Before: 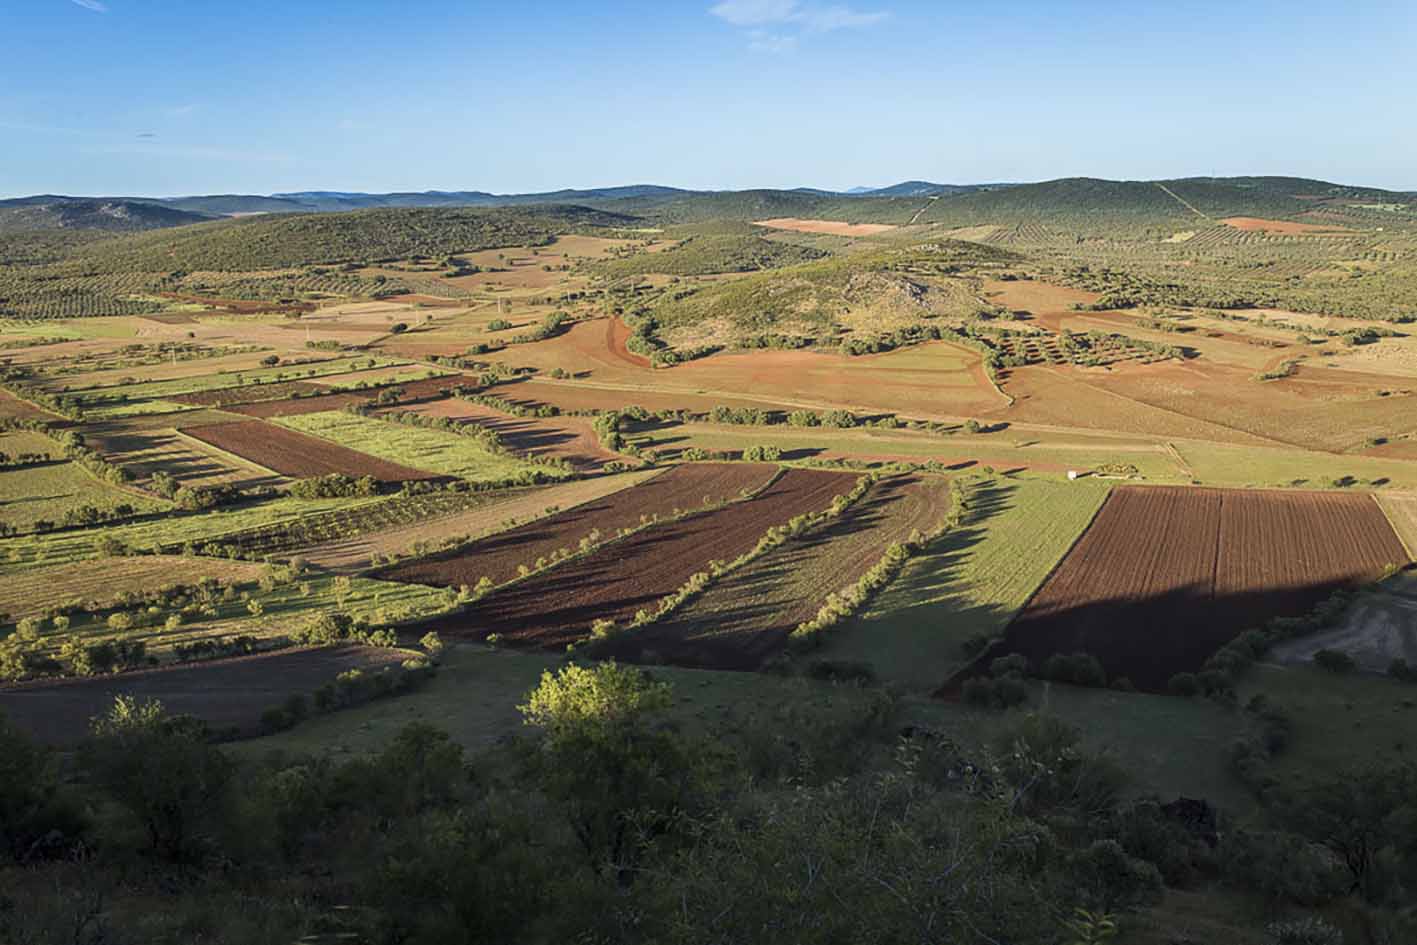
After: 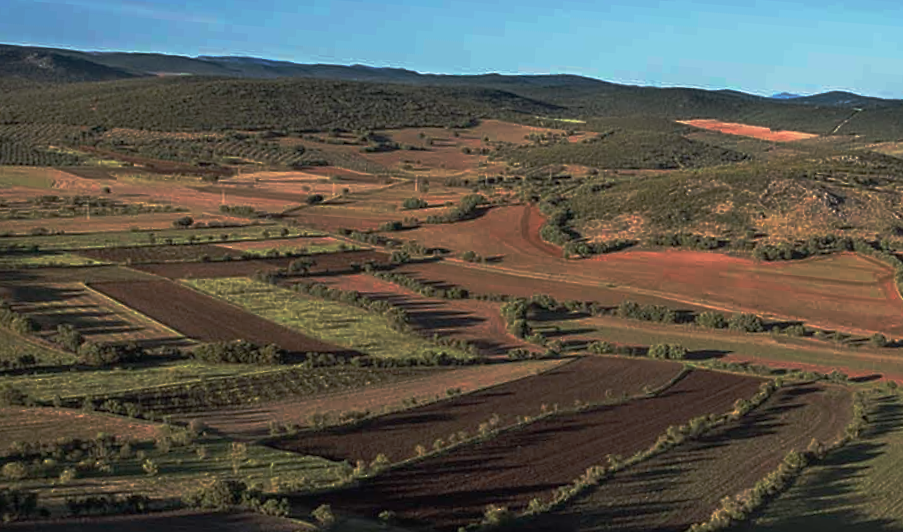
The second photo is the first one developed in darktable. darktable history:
crop and rotate: angle -4.3°, left 2.097%, top 6.977%, right 27.172%, bottom 30.49%
base curve: curves: ch0 [(0, 0) (0.564, 0.291) (0.802, 0.731) (1, 1)], preserve colors none
contrast brightness saturation: saturation -0.06
color correction: highlights b* -0.034, saturation 0.788
